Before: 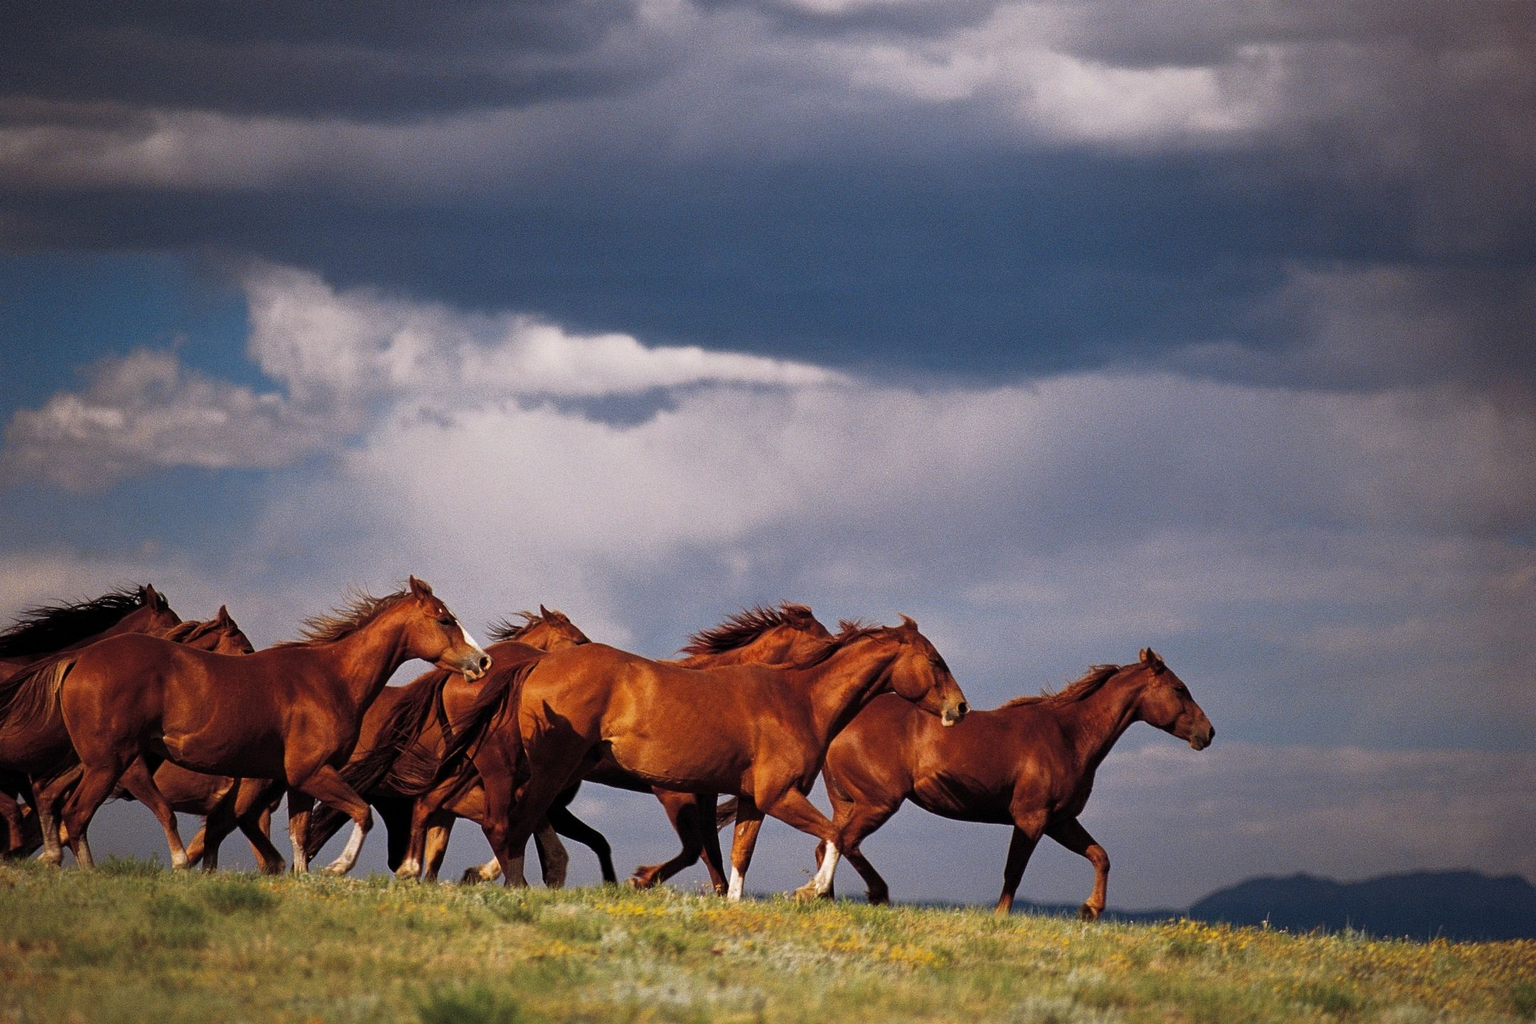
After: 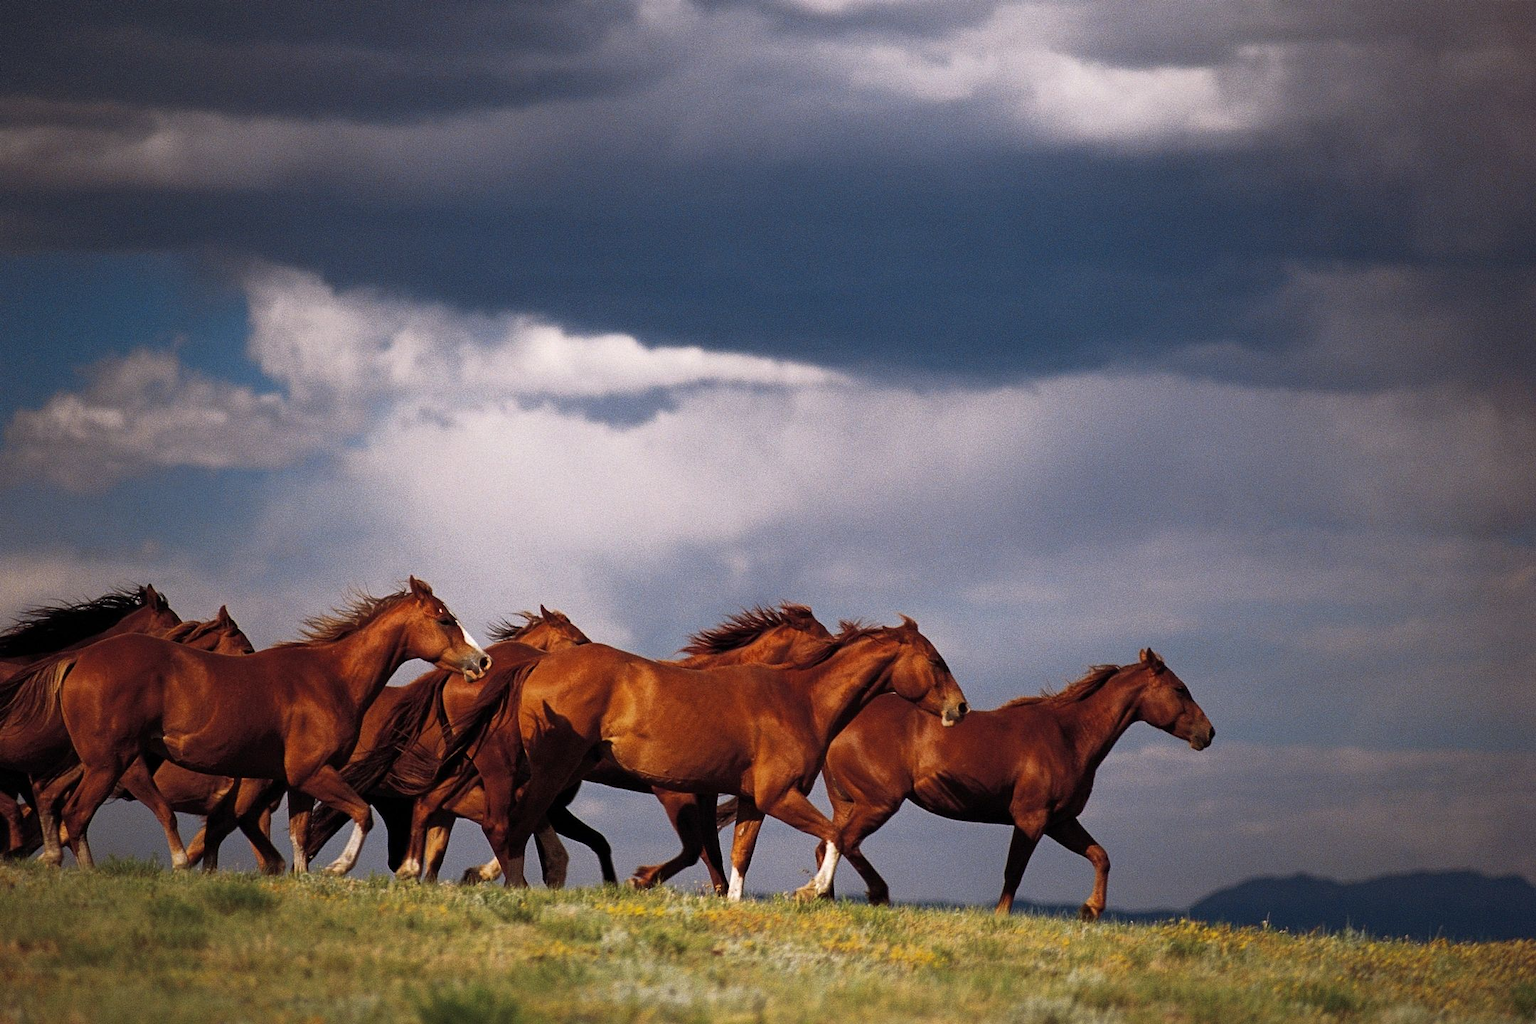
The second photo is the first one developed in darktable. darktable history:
tone equalizer: -8 EV -0.001 EV, -7 EV 0.002 EV, -6 EV -0.001 EV, -5 EV -0.003 EV, -4 EV -0.059 EV, -3 EV -0.221 EV, -2 EV -0.283 EV, -1 EV 0.085 EV, +0 EV 0.273 EV
